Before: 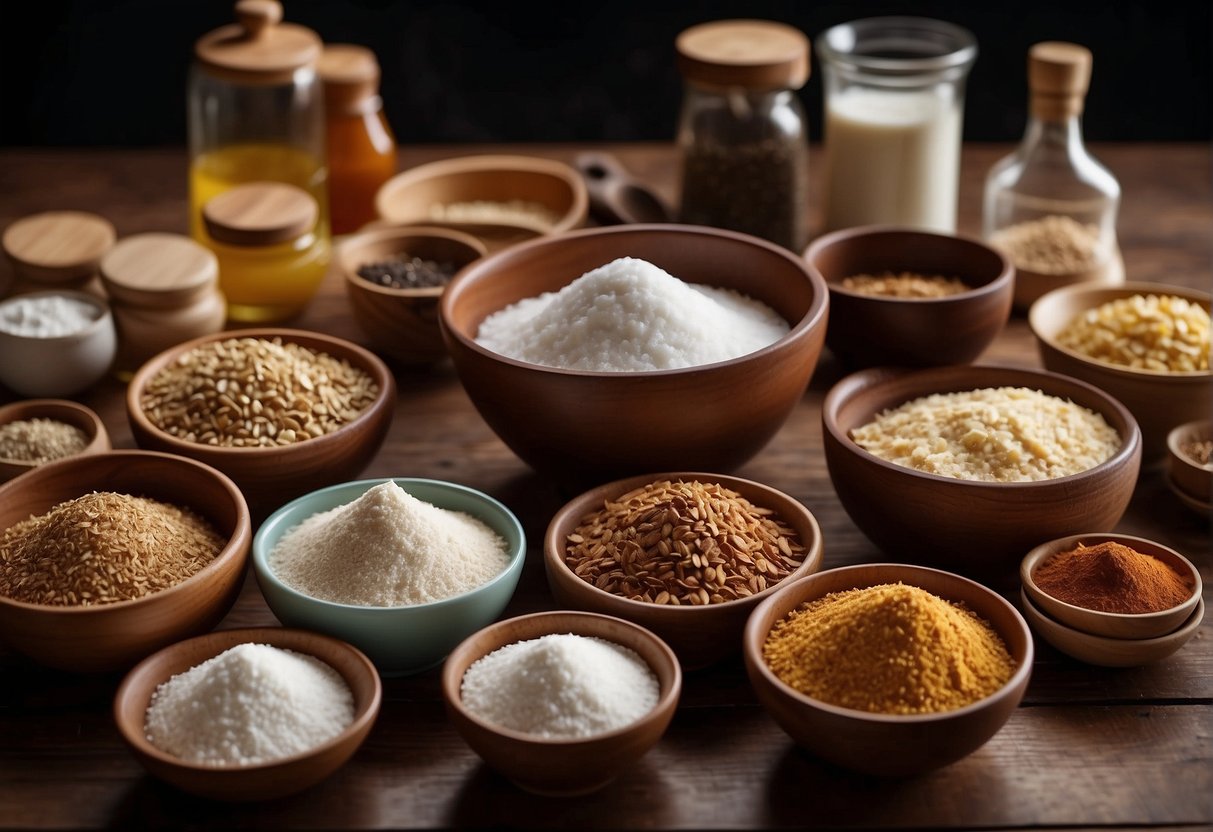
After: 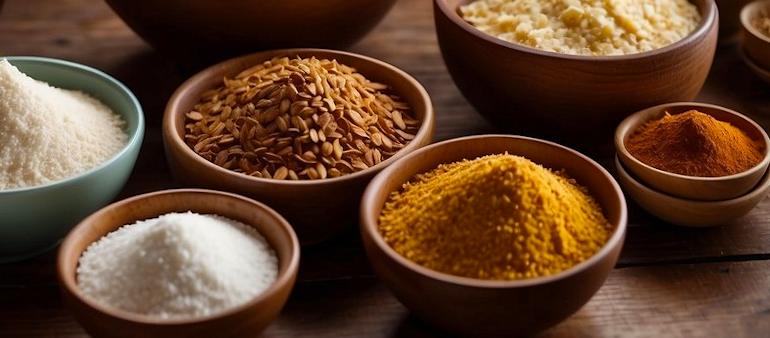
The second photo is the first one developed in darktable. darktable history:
color balance rgb: perceptual saturation grading › global saturation 20%, global vibrance 10%
rotate and perspective: rotation -0.013°, lens shift (vertical) -0.027, lens shift (horizontal) 0.178, crop left 0.016, crop right 0.989, crop top 0.082, crop bottom 0.918
crop and rotate: left 35.509%, top 50.238%, bottom 4.934%
